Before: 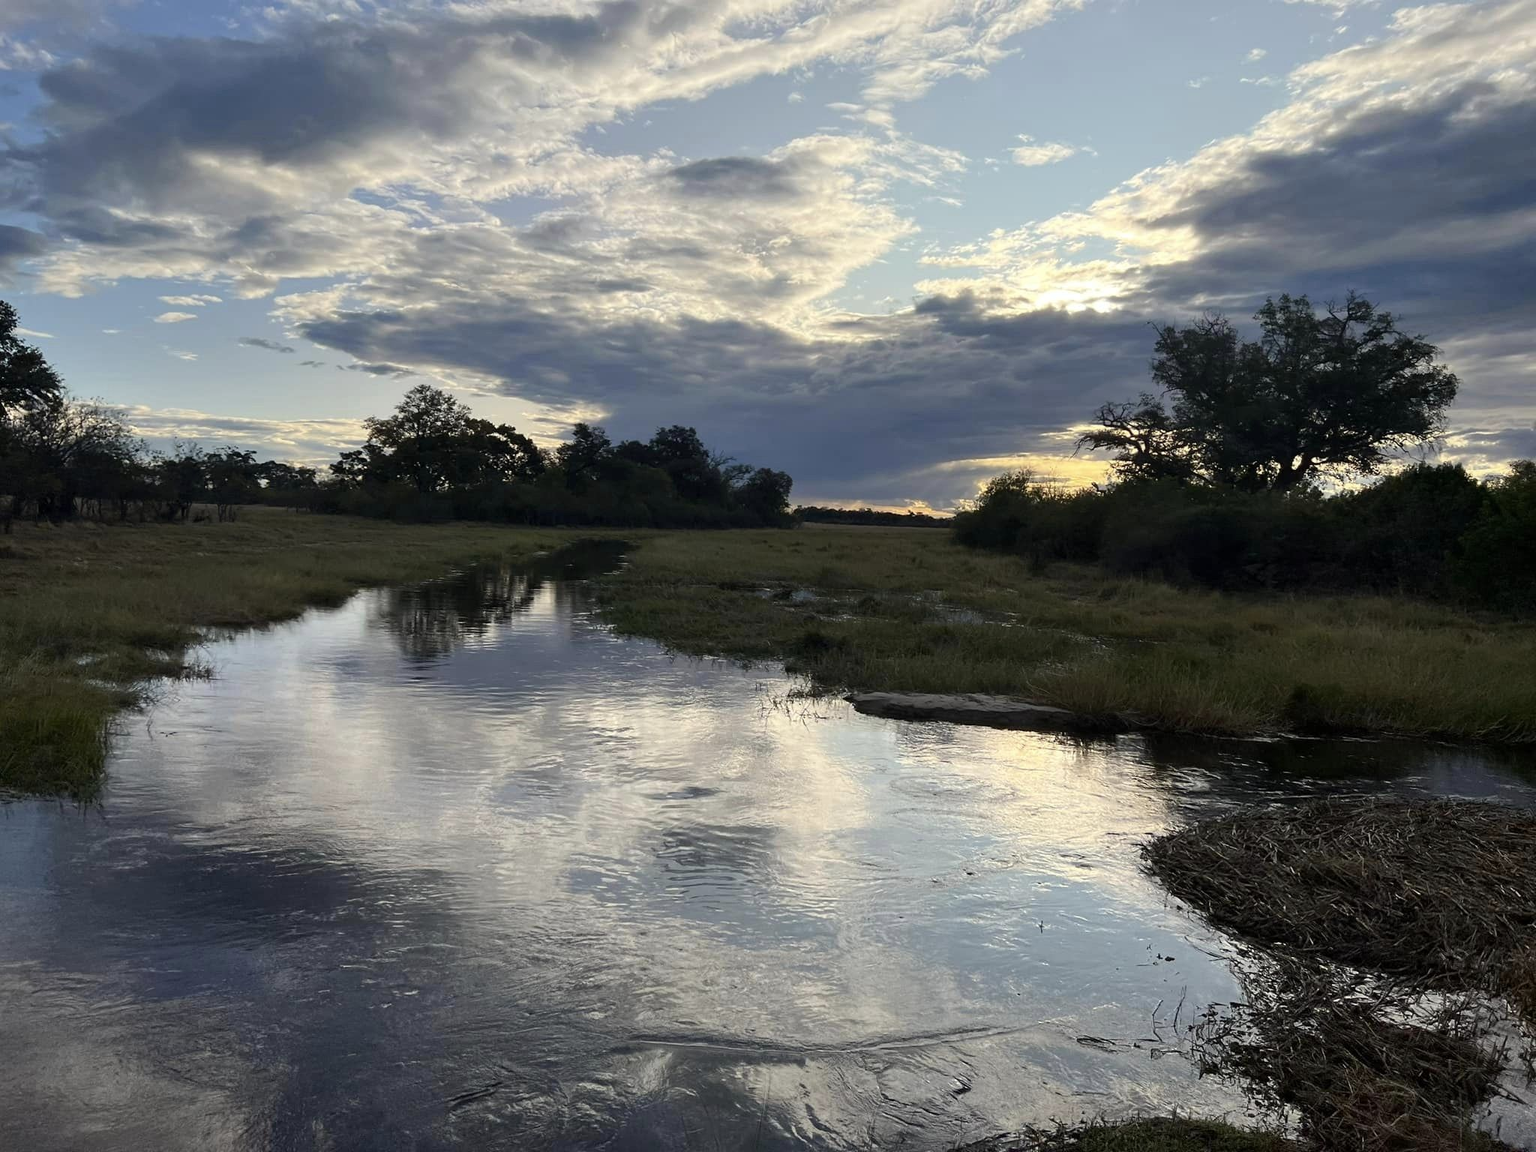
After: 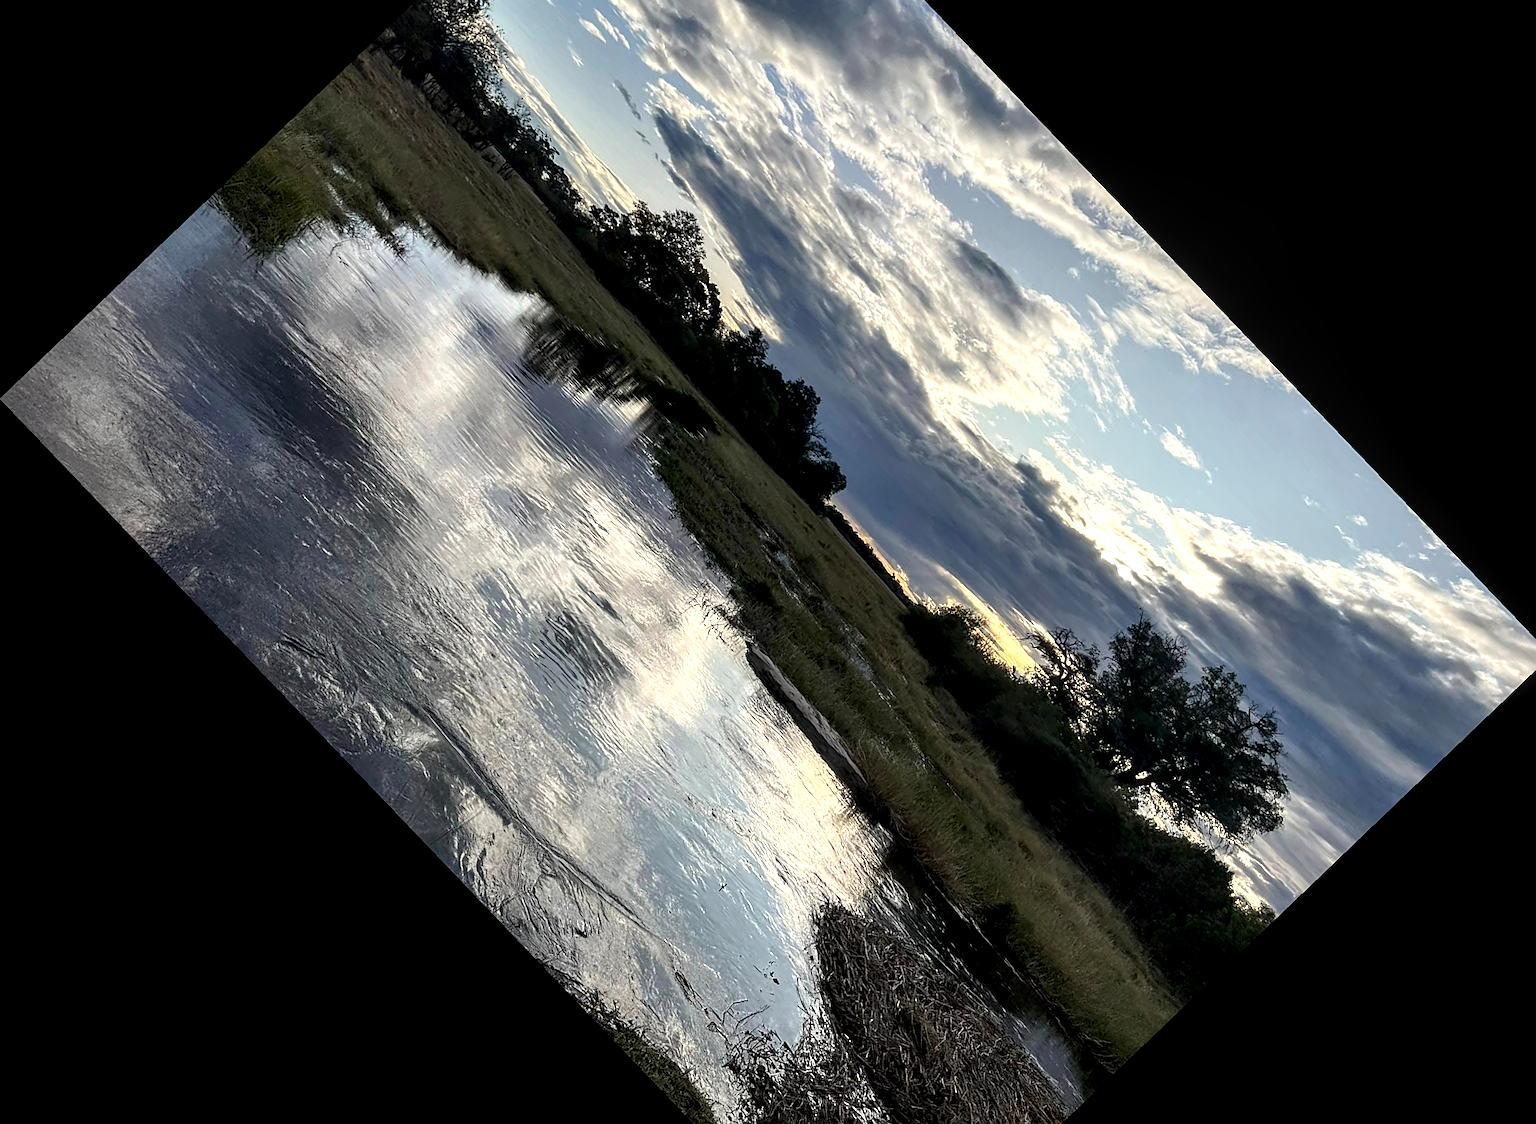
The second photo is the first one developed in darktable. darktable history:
crop and rotate: angle -46.26°, top 16.234%, right 0.912%, bottom 11.704%
shadows and highlights: shadows 0, highlights 40
sharpen: on, module defaults
local contrast: highlights 65%, shadows 54%, detail 169%, midtone range 0.514
